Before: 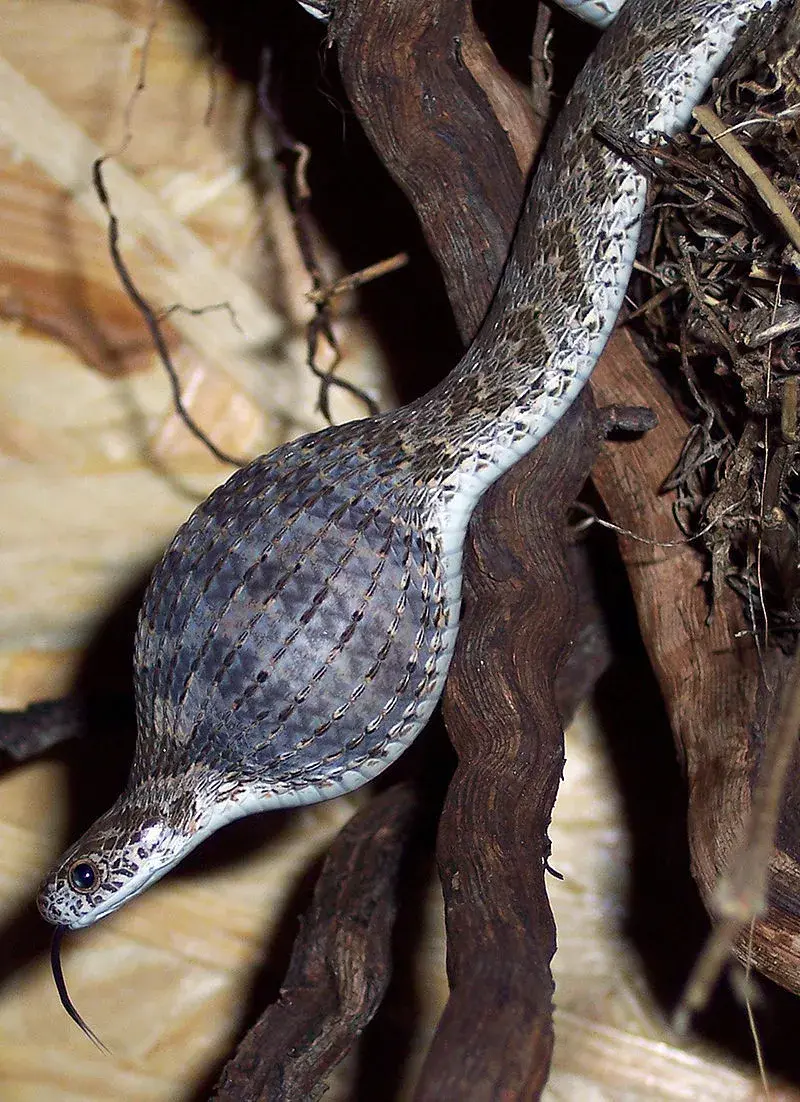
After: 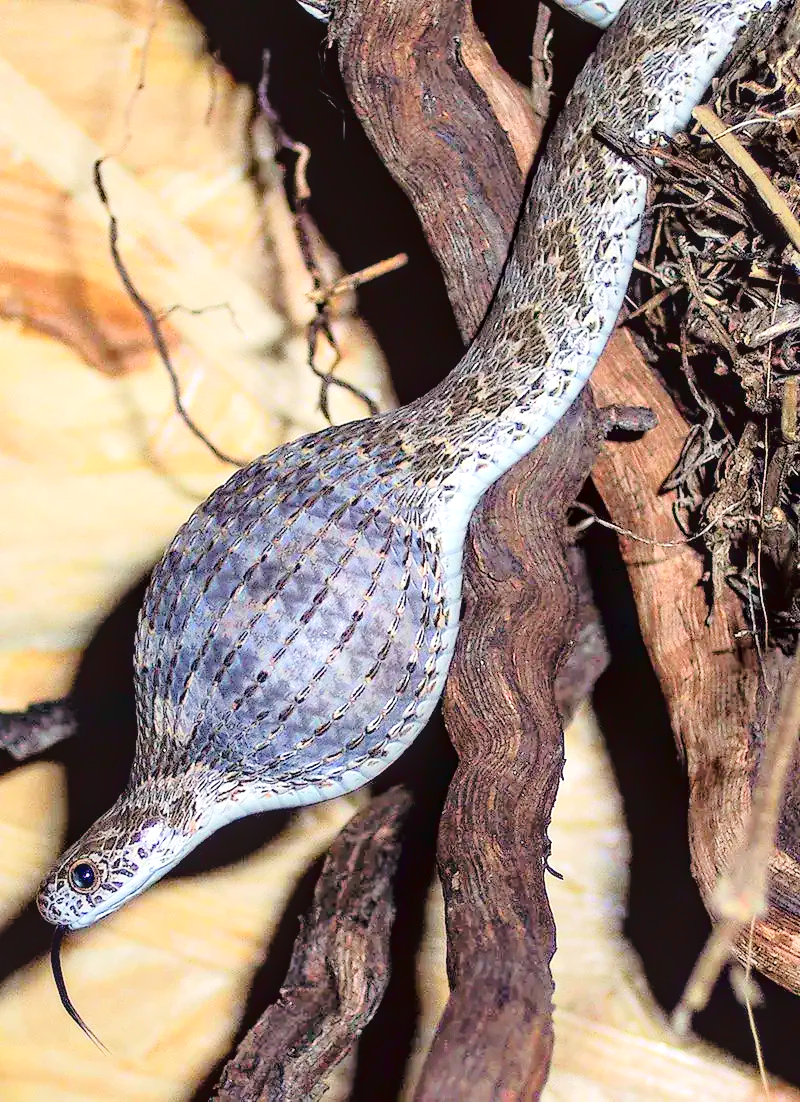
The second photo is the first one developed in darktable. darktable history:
exposure: exposure 0.169 EV, compensate highlight preservation false
tone equalizer: -7 EV 0.16 EV, -6 EV 0.604 EV, -5 EV 1.12 EV, -4 EV 1.34 EV, -3 EV 1.13 EV, -2 EV 0.6 EV, -1 EV 0.163 EV, edges refinement/feathering 500, mask exposure compensation -1.57 EV, preserve details no
local contrast: on, module defaults
tone curve: curves: ch0 [(0, 0) (0.003, 0.03) (0.011, 0.03) (0.025, 0.033) (0.044, 0.038) (0.069, 0.057) (0.1, 0.109) (0.136, 0.174) (0.177, 0.243) (0.224, 0.313) (0.277, 0.391) (0.335, 0.464) (0.399, 0.515) (0.468, 0.563) (0.543, 0.616) (0.623, 0.679) (0.709, 0.766) (0.801, 0.865) (0.898, 0.948) (1, 1)], color space Lab, linked channels, preserve colors none
